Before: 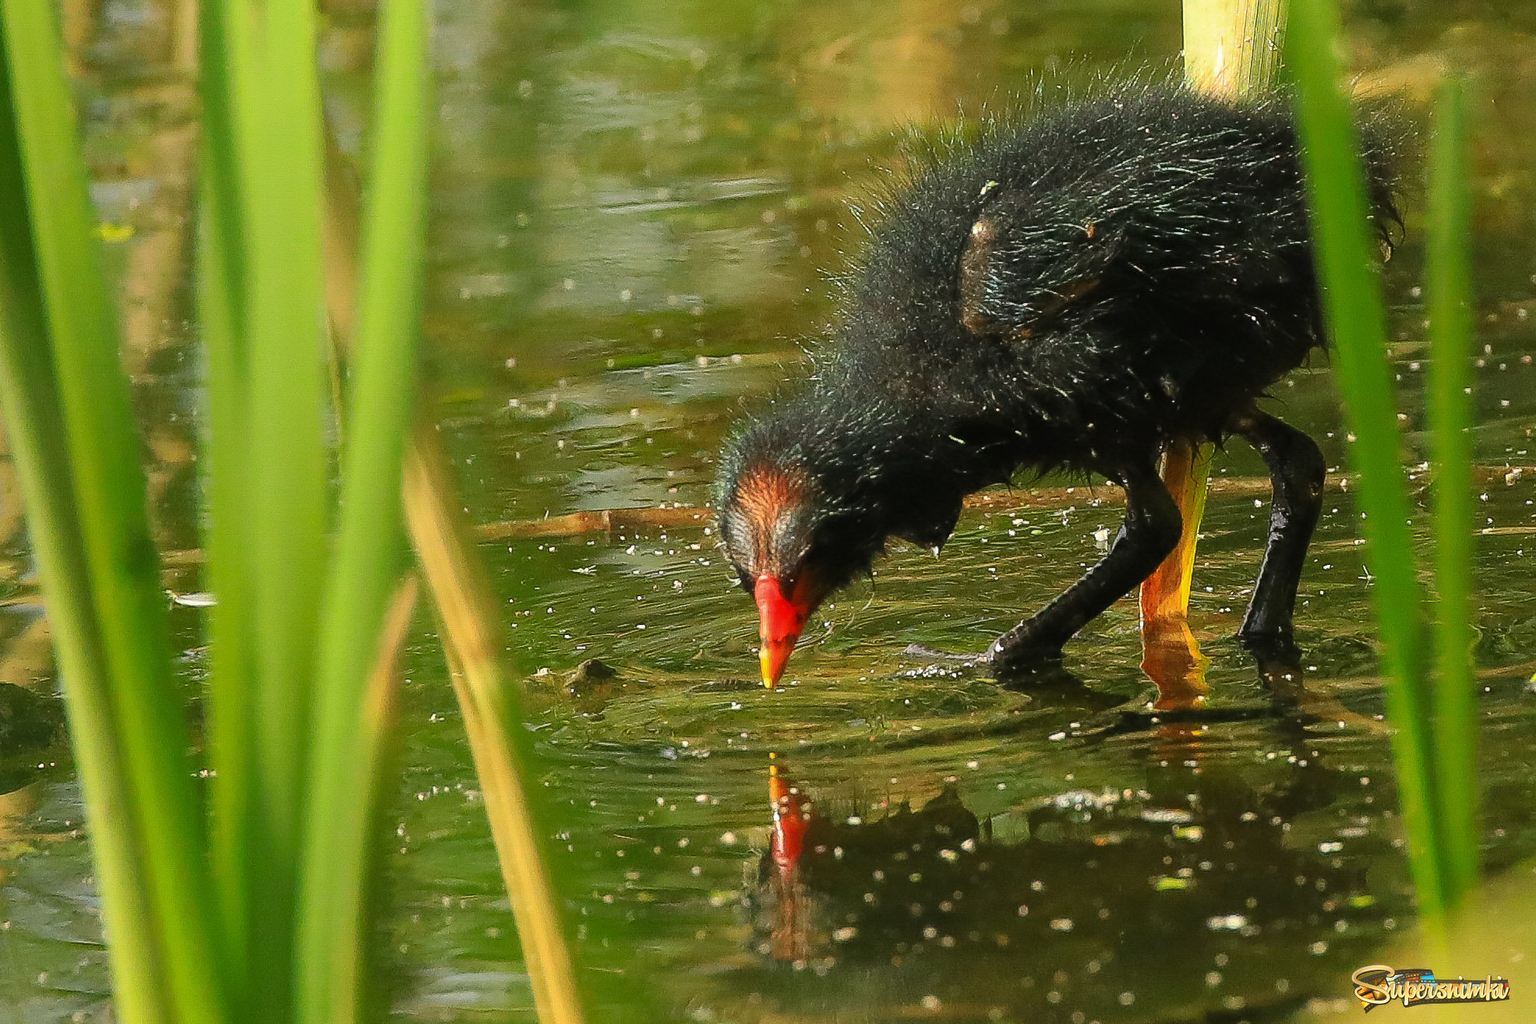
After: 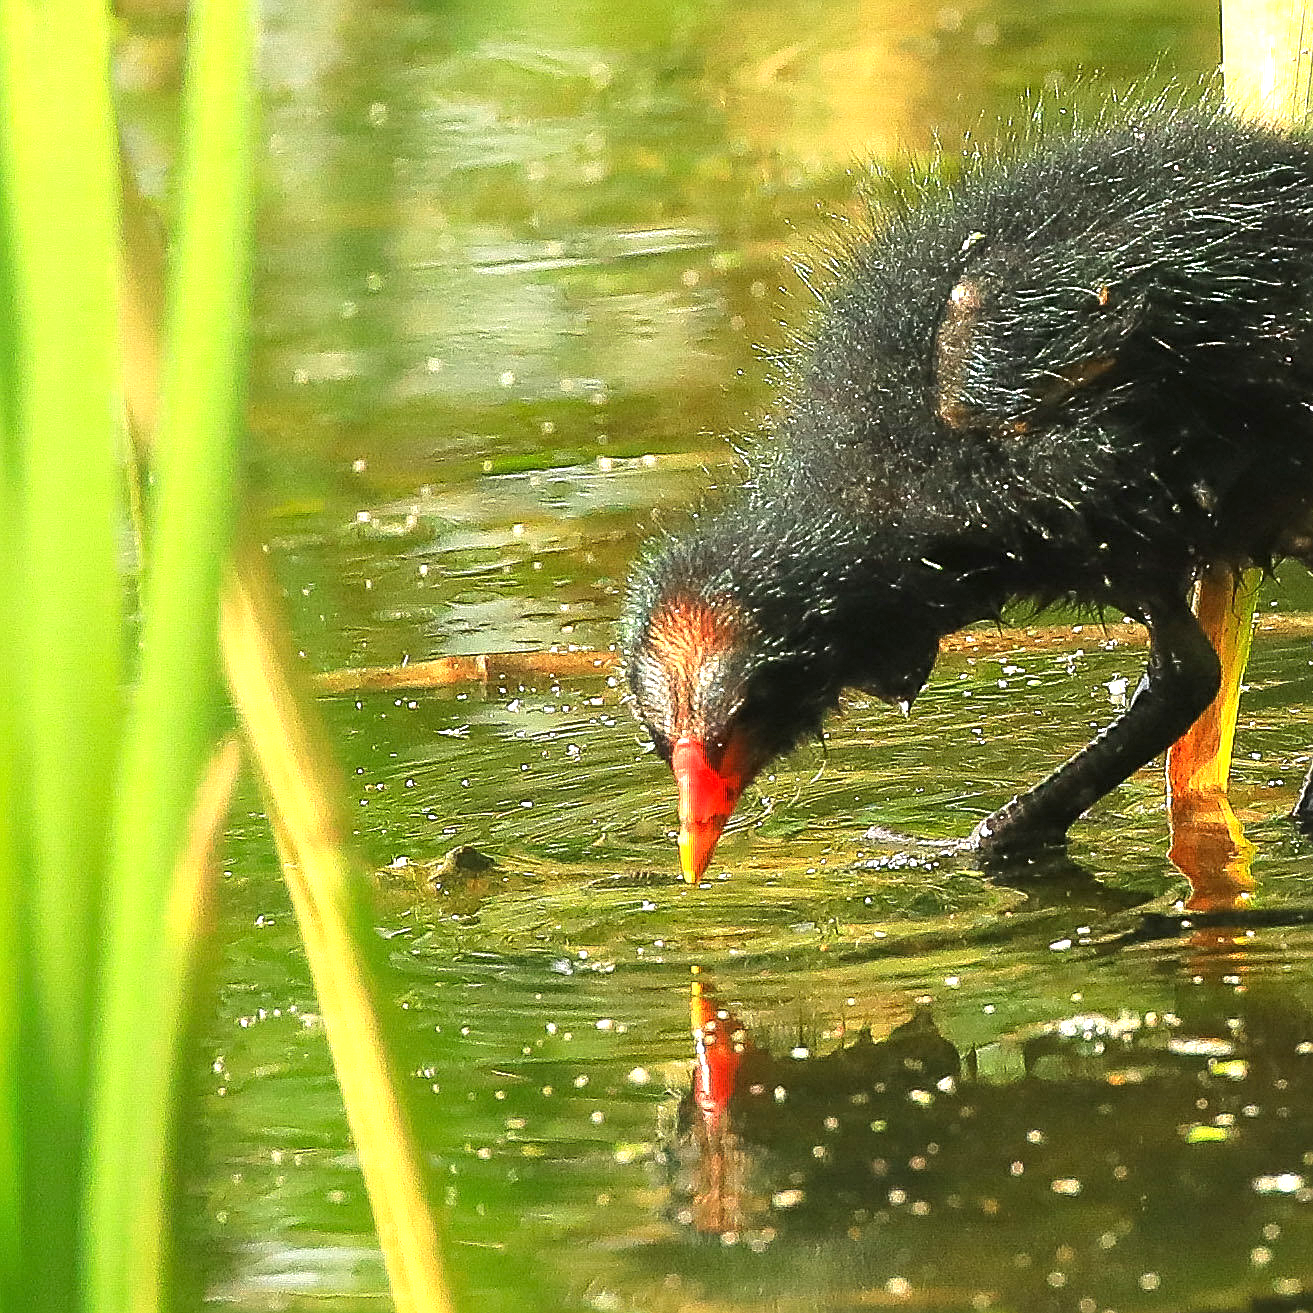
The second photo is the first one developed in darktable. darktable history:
exposure: exposure 1.16 EV, compensate exposure bias true, compensate highlight preservation false
sharpen: on, module defaults
crop and rotate: left 15.055%, right 18.278%
